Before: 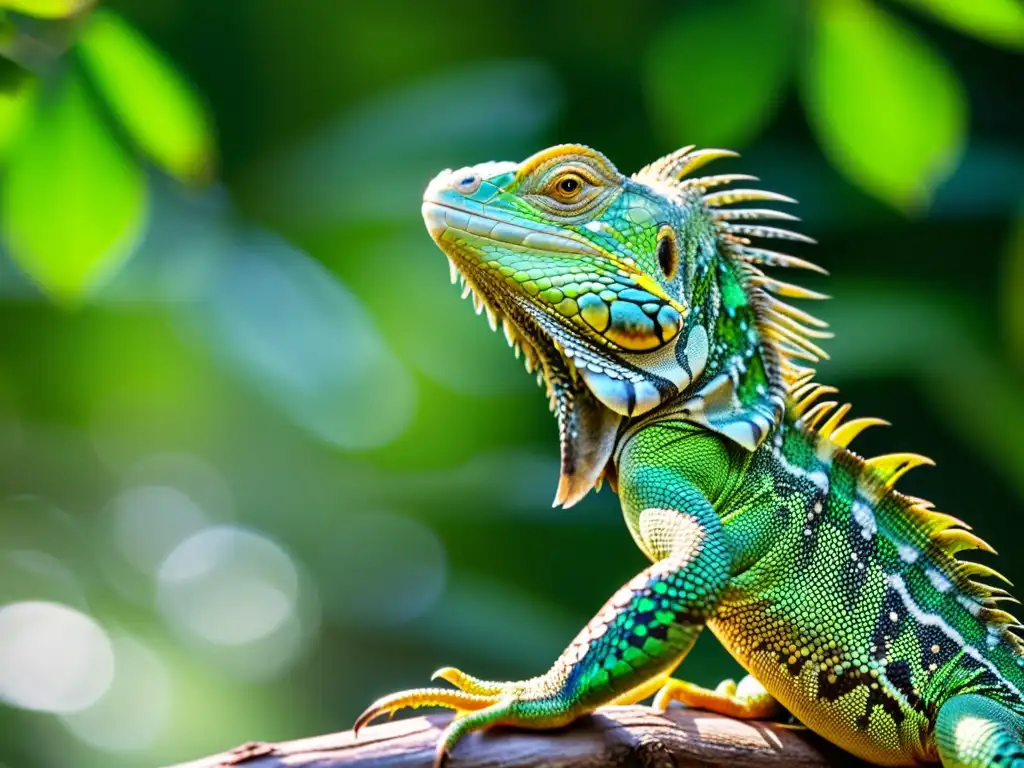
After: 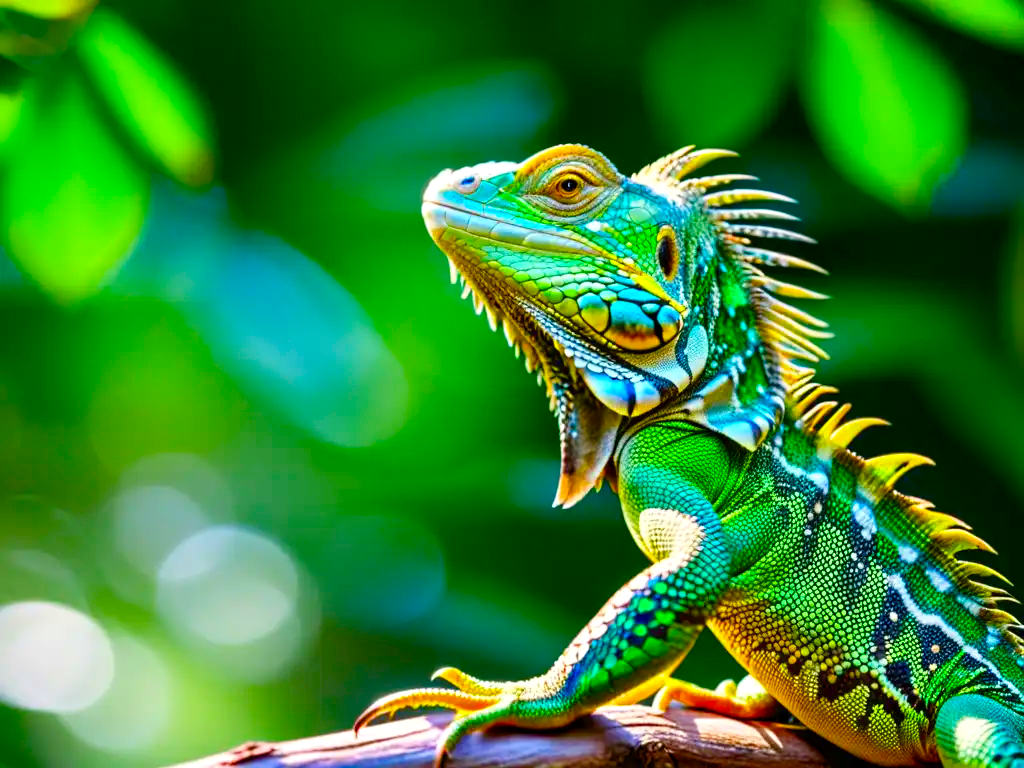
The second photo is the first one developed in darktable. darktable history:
color balance rgb: perceptual saturation grading › global saturation 45%, perceptual saturation grading › highlights -25%, perceptual saturation grading › shadows 50%, perceptual brilliance grading › global brilliance 3%, global vibrance 3%
color correction: saturation 1.32
